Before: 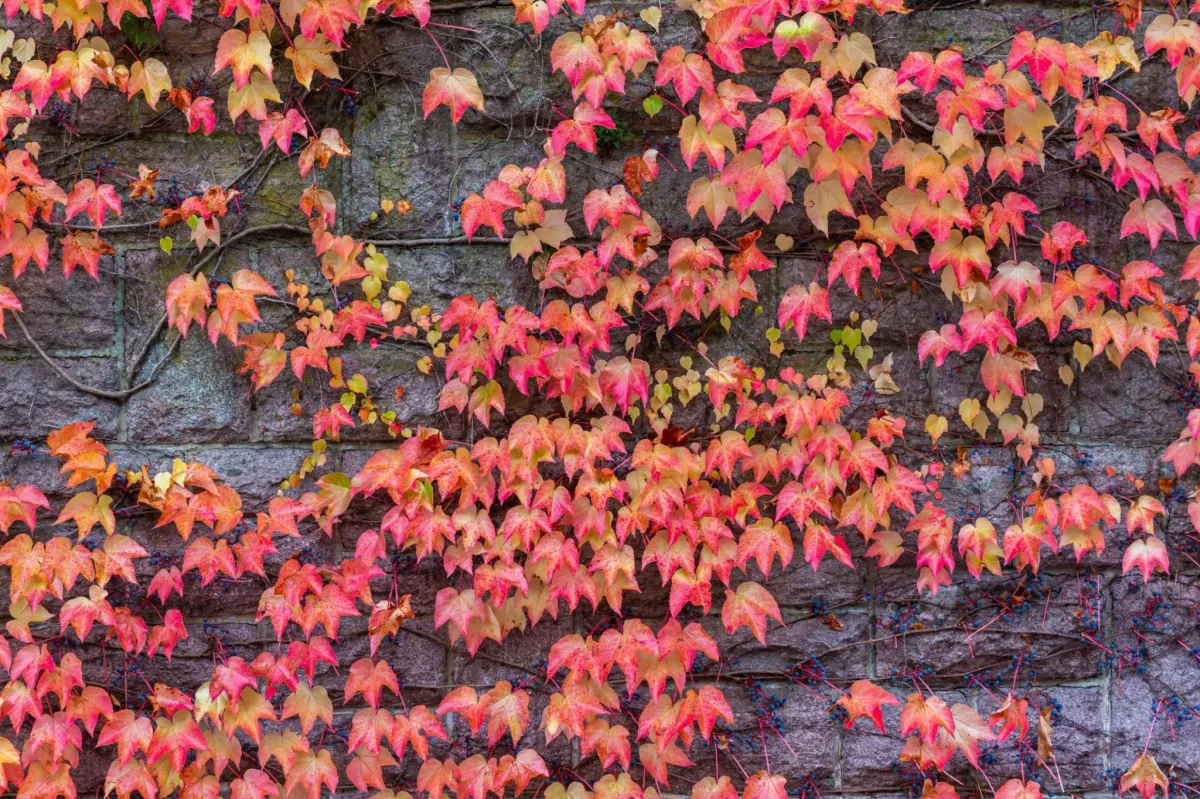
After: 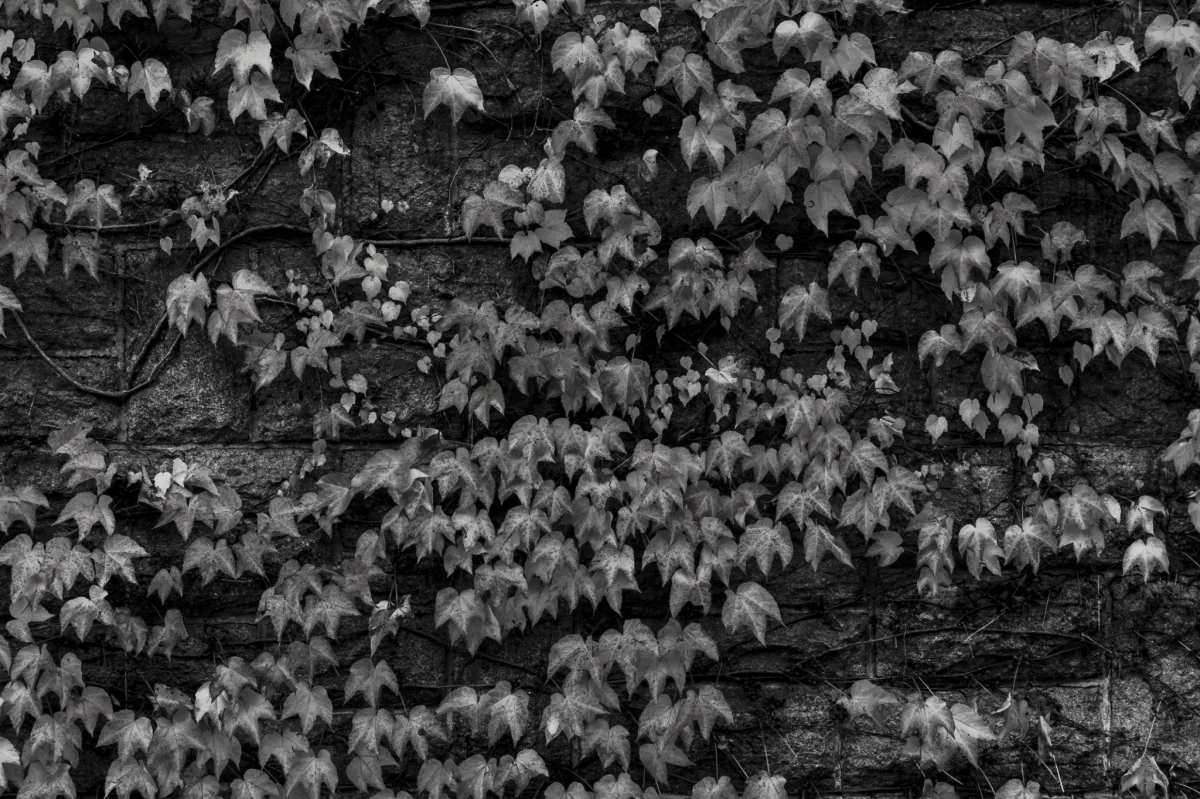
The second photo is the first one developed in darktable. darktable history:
contrast brightness saturation: contrast -0.037, brightness -0.576, saturation -0.989
exposure: black level correction 0.006, exposure -0.226 EV, compensate highlight preservation false
tone curve: curves: ch0 [(0, 0) (0.003, 0.003) (0.011, 0.011) (0.025, 0.025) (0.044, 0.045) (0.069, 0.07) (0.1, 0.1) (0.136, 0.137) (0.177, 0.179) (0.224, 0.226) (0.277, 0.279) (0.335, 0.338) (0.399, 0.402) (0.468, 0.472) (0.543, 0.547) (0.623, 0.628) (0.709, 0.715) (0.801, 0.807) (0.898, 0.902) (1, 1)], preserve colors none
shadows and highlights: low approximation 0.01, soften with gaussian
